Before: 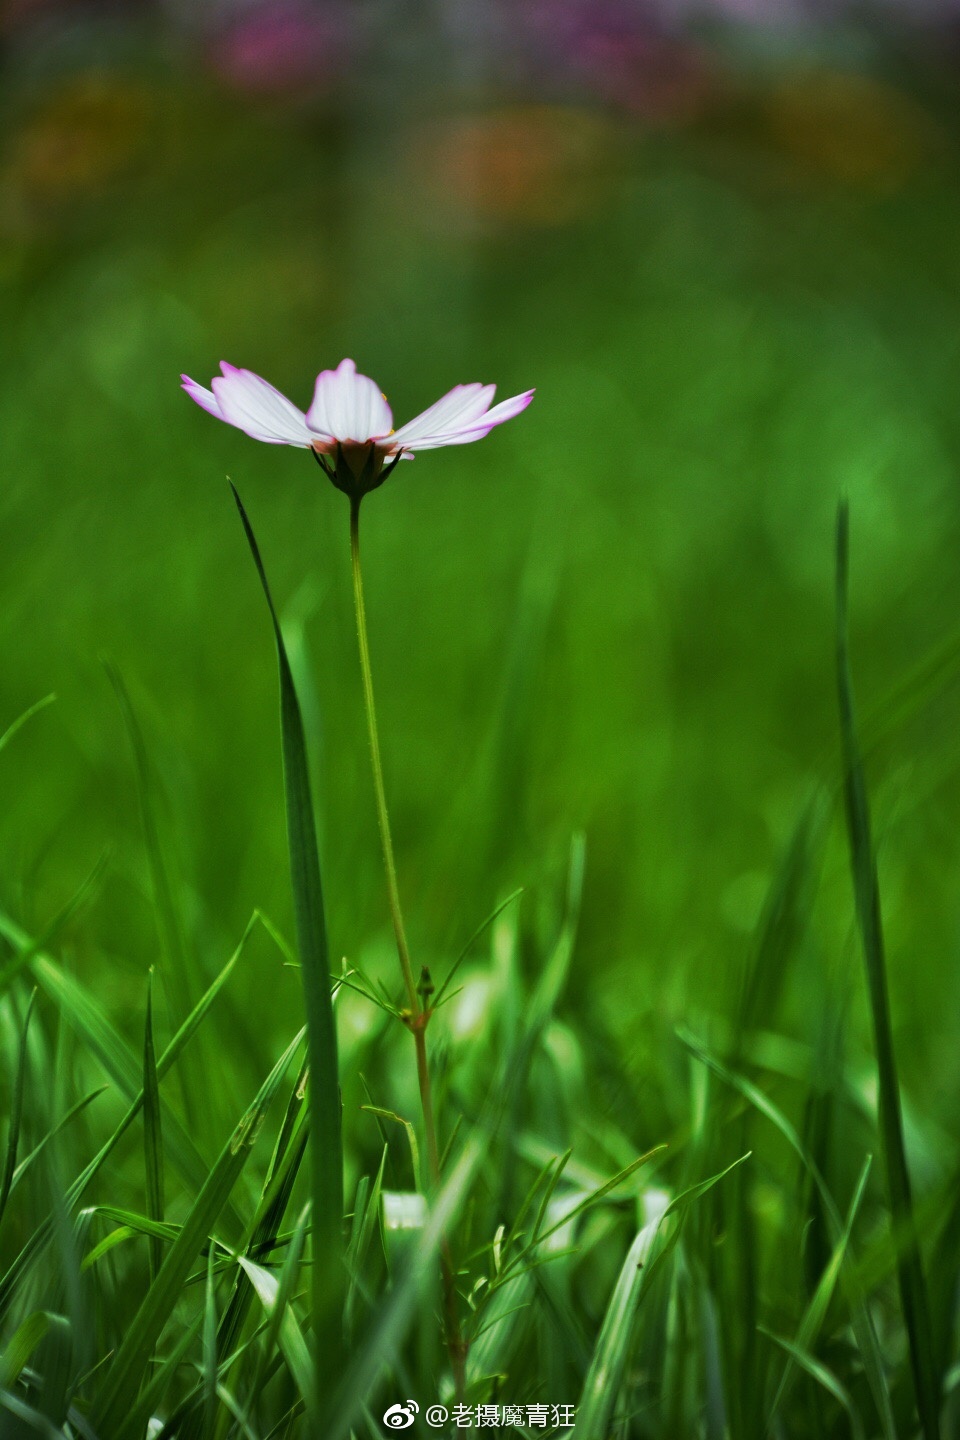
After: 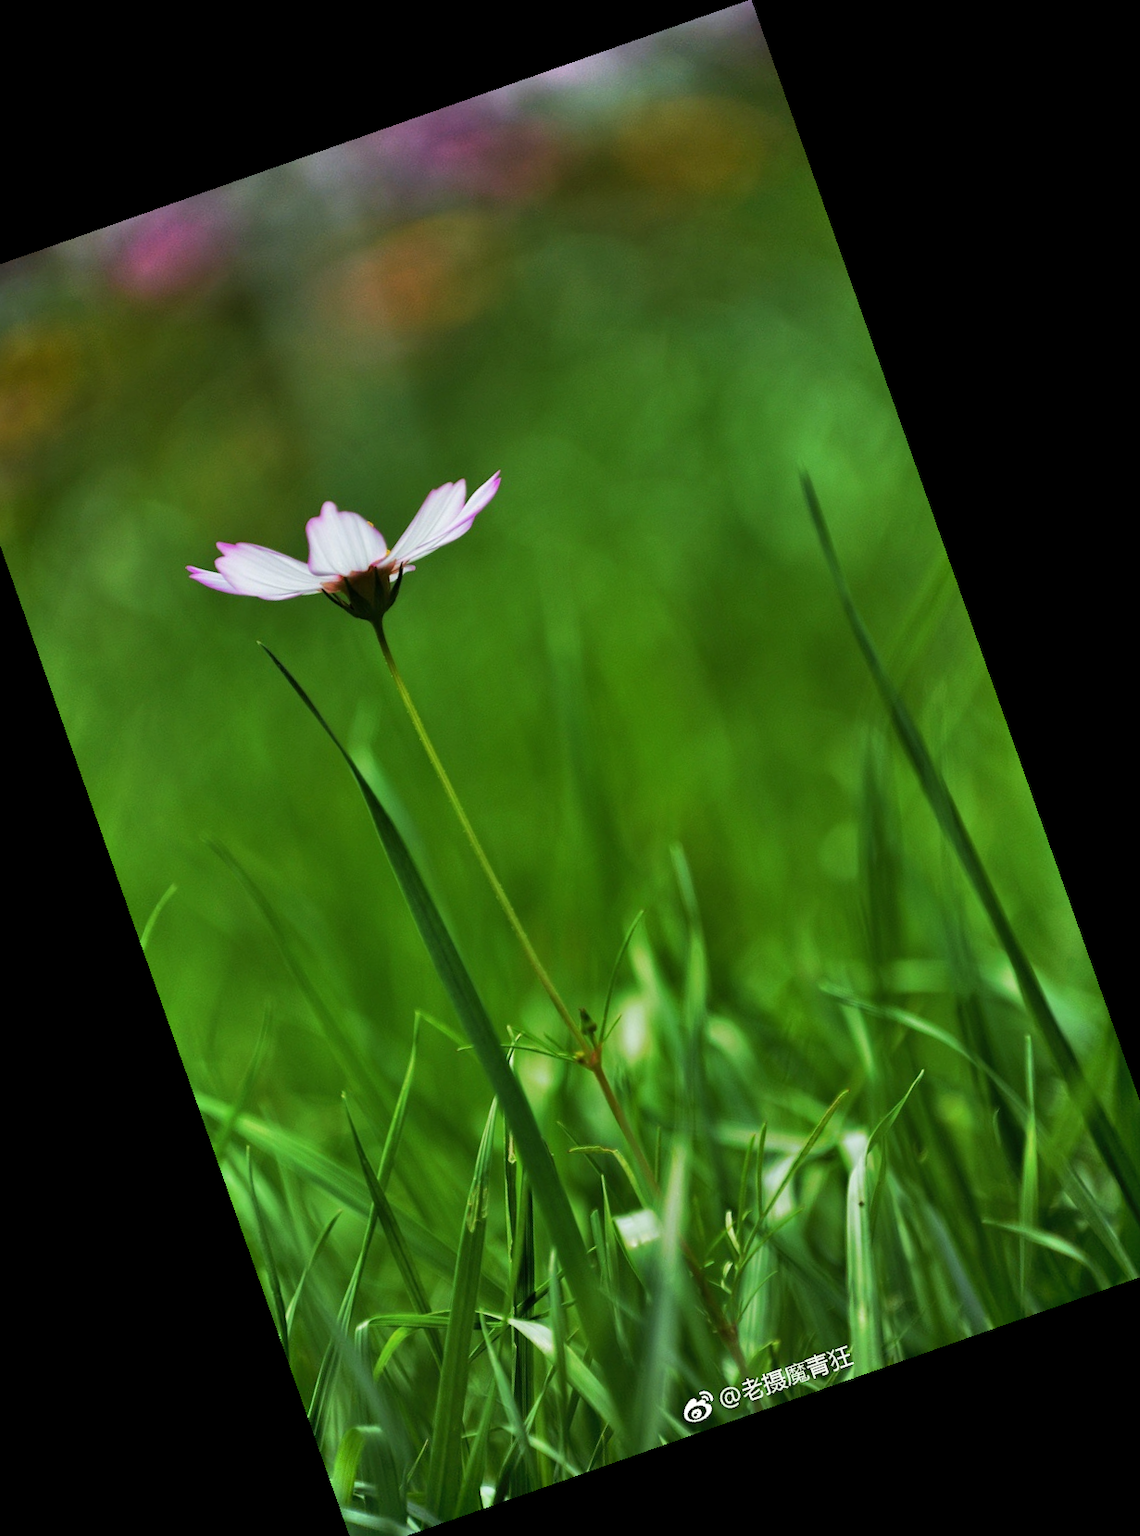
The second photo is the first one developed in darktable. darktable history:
shadows and highlights: low approximation 0.01, soften with gaussian
crop and rotate: angle 19.43°, left 6.812%, right 4.125%, bottom 1.087%
